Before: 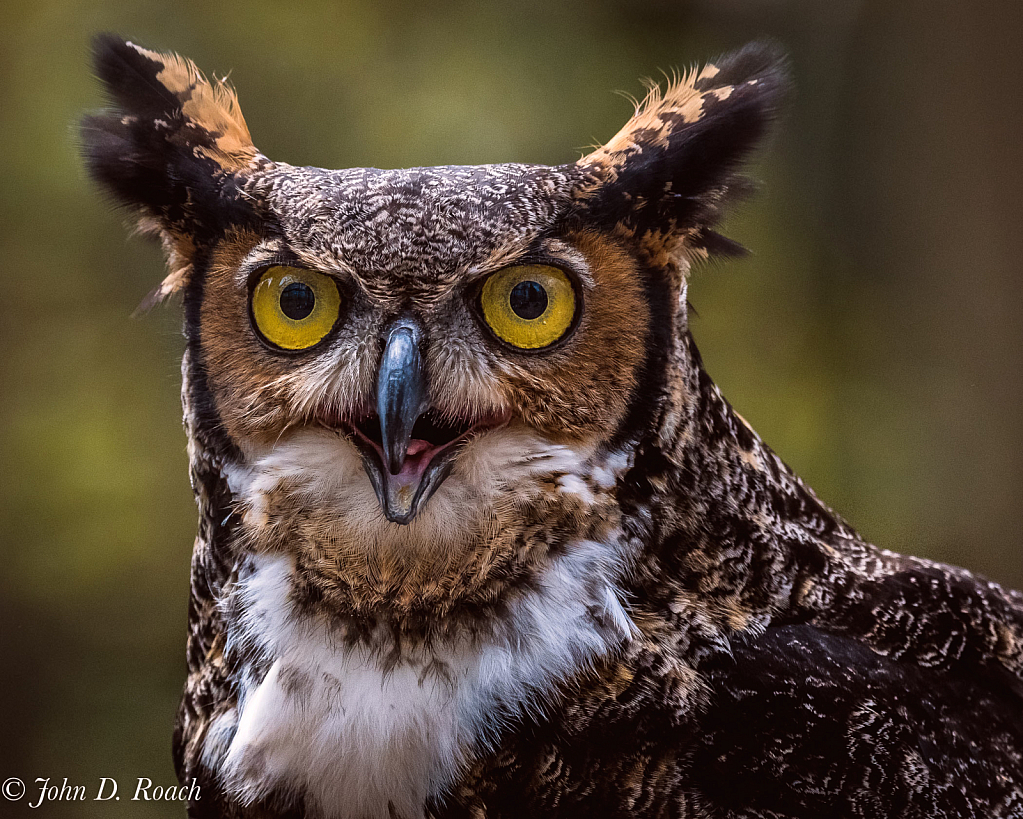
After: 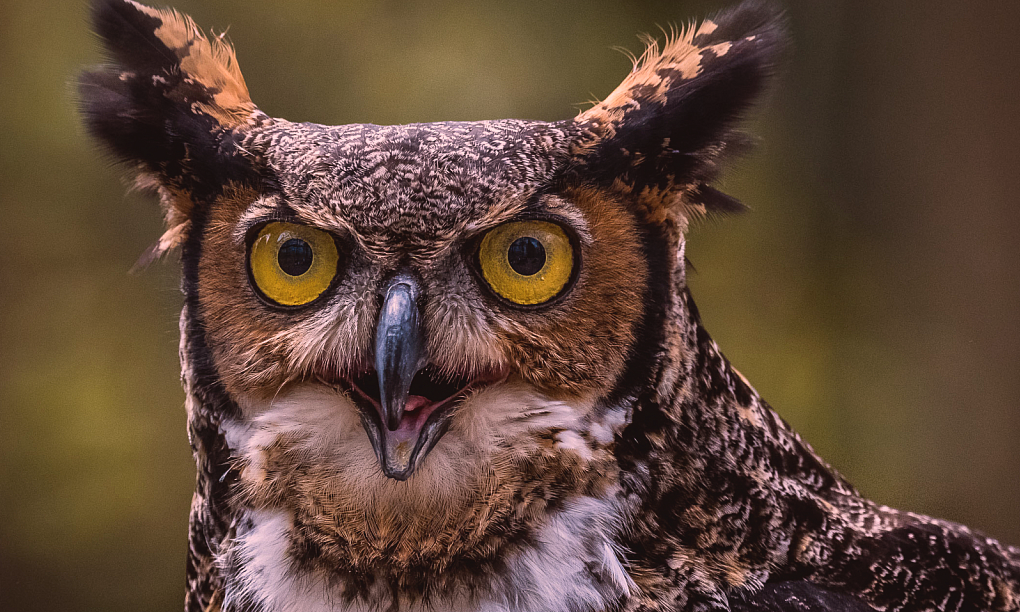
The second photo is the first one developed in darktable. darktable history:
contrast brightness saturation: contrast -0.089, brightness -0.033, saturation -0.113
color correction: highlights a* 14.66, highlights b* 4.82
crop: left 0.26%, top 5.465%, bottom 19.738%
